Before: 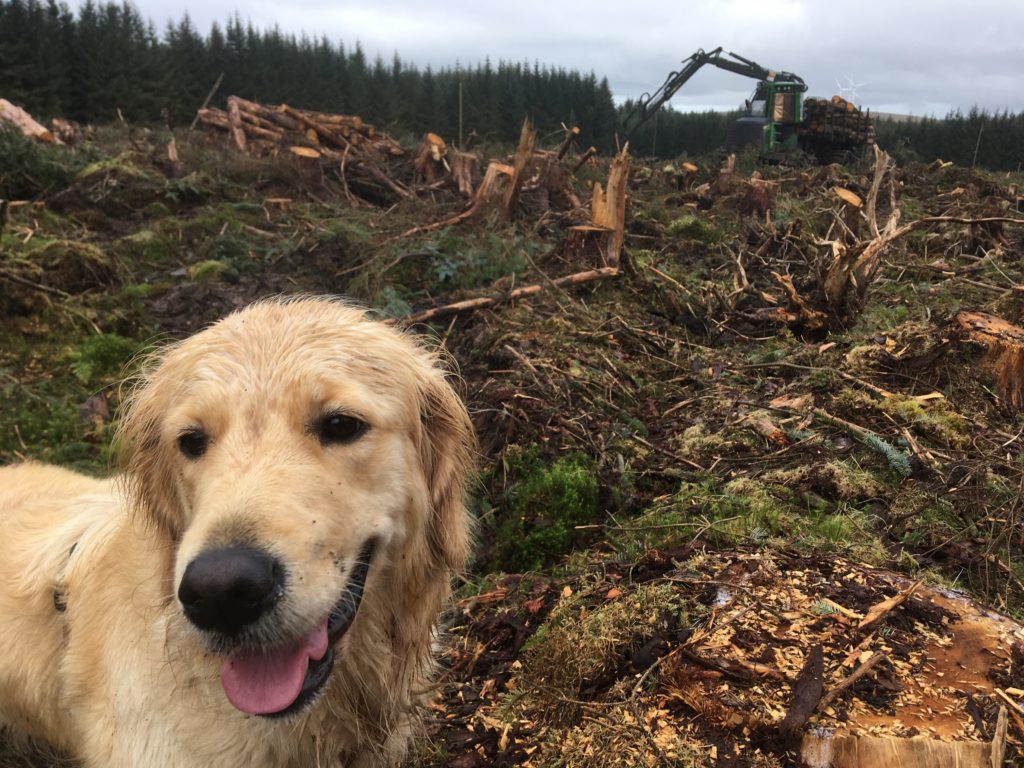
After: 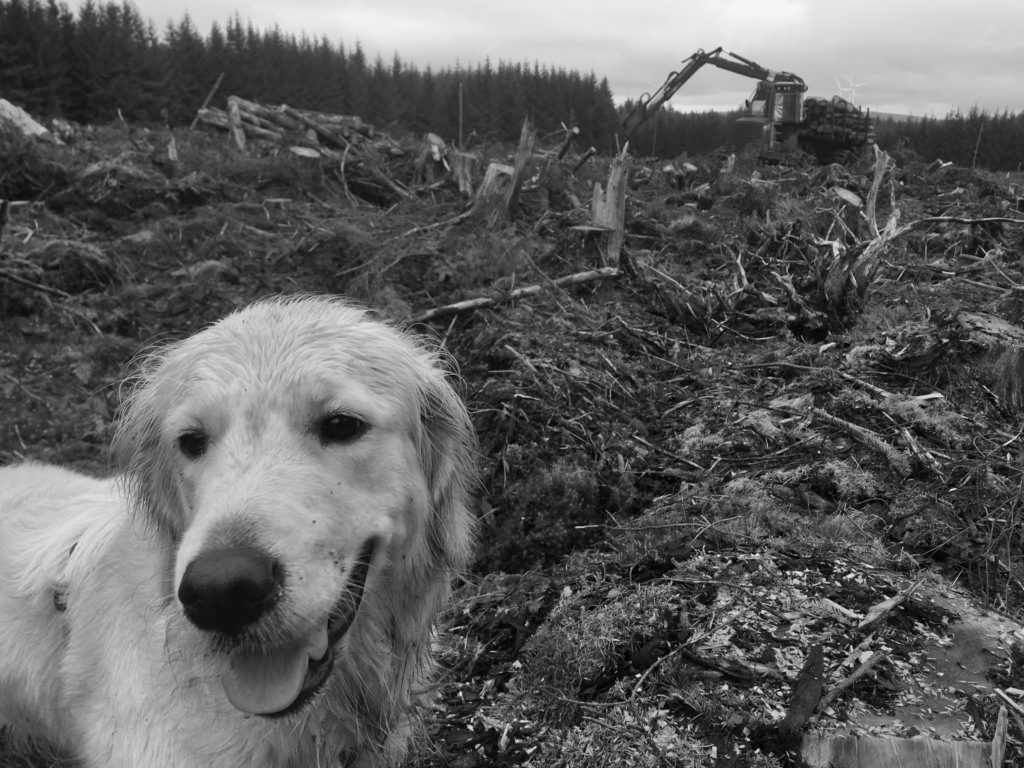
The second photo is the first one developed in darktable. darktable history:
exposure: black level correction 0.007, exposure 0.093 EV, compensate highlight preservation false
monochrome: a 0, b 0, size 0.5, highlights 0.57
sharpen: radius 5.325, amount 0.312, threshold 26.433
white balance: red 1.009, blue 1.027
local contrast: highlights 68%, shadows 68%, detail 82%, midtone range 0.325
